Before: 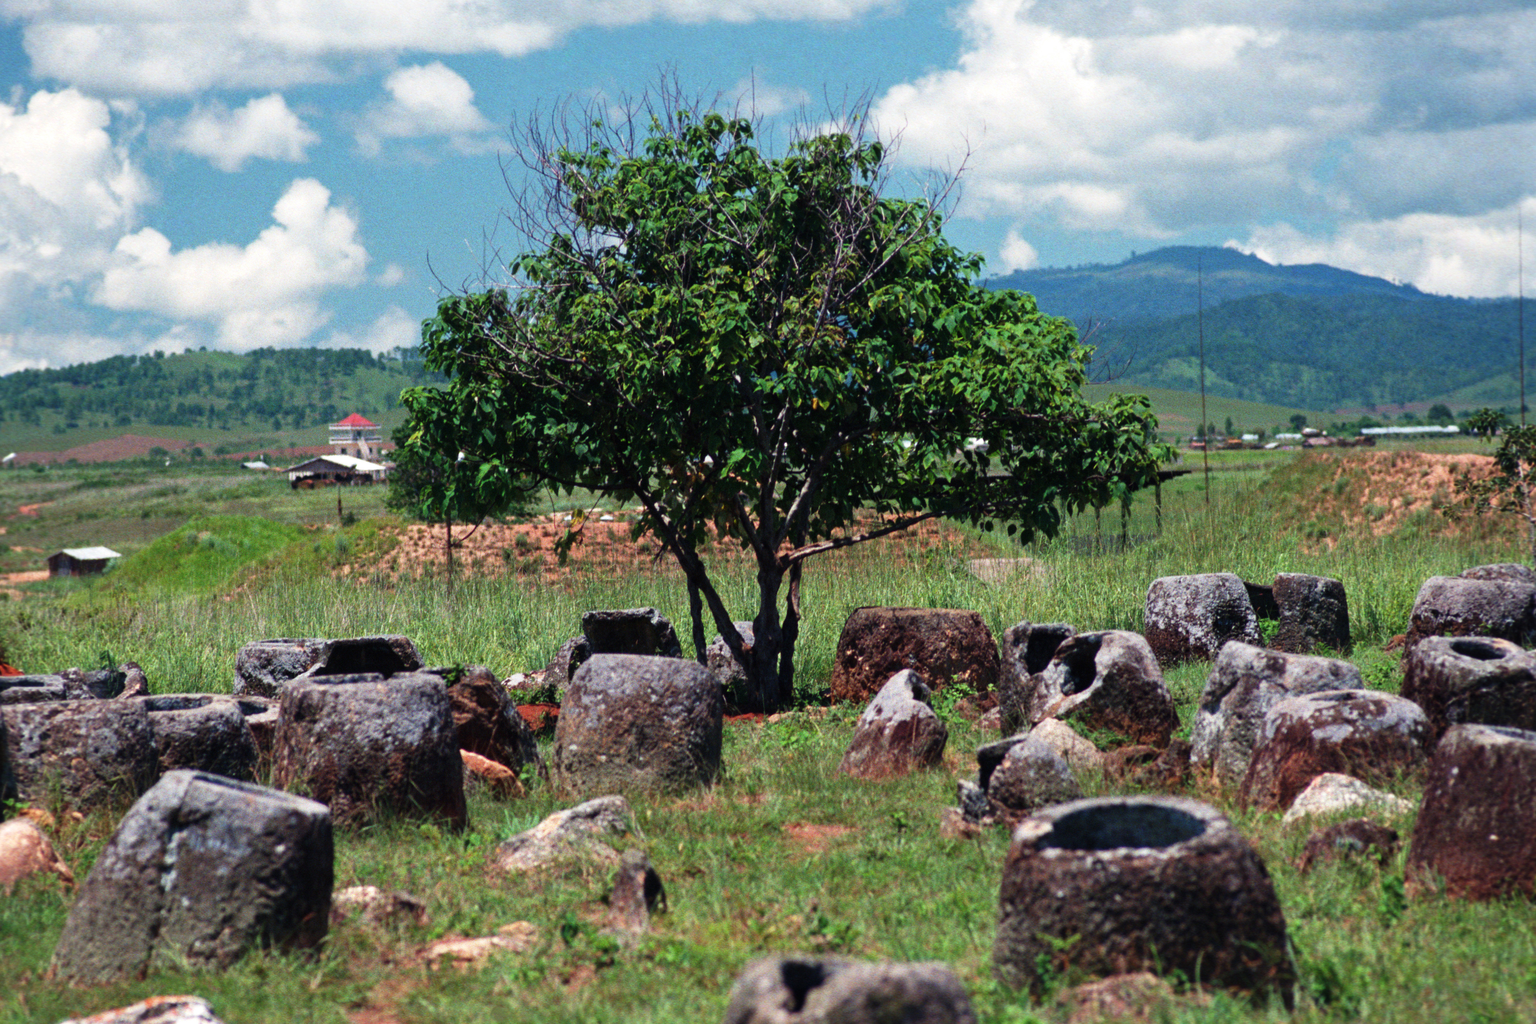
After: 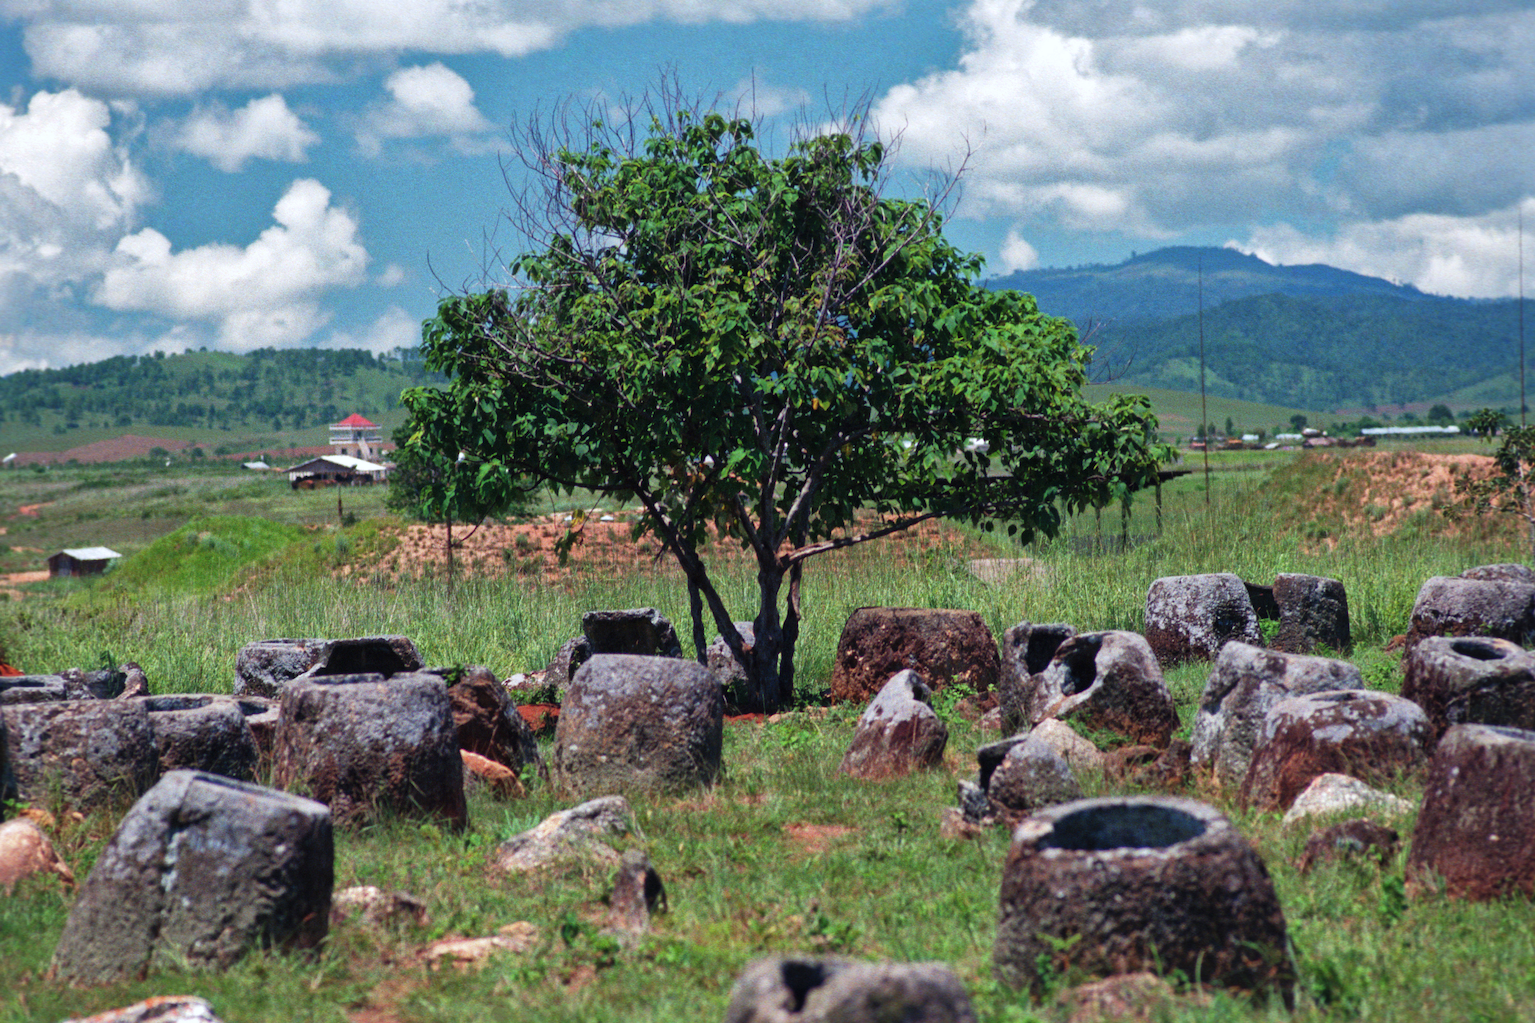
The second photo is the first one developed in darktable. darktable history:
white balance: red 0.98, blue 1.034
shadows and highlights: on, module defaults
